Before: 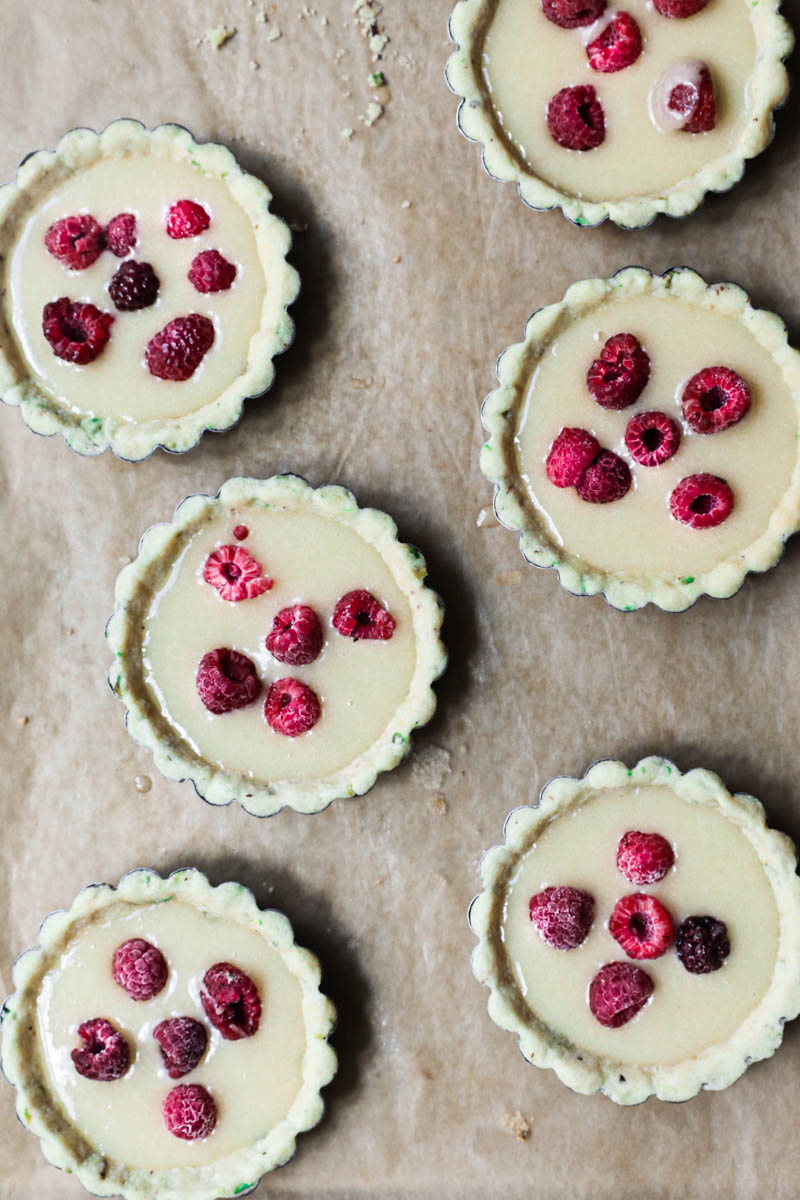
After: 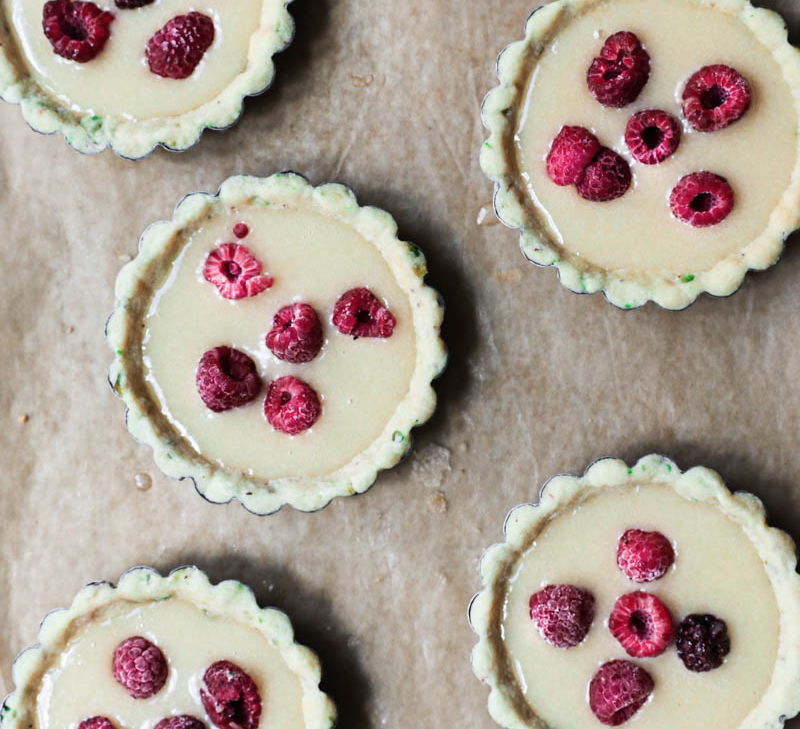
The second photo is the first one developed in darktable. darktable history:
color zones: curves: ch1 [(0, 0.469) (0.072, 0.457) (0.243, 0.494) (0.429, 0.5) (0.571, 0.5) (0.714, 0.5) (0.857, 0.5) (1, 0.469)]; ch2 [(0, 0.499) (0.143, 0.467) (0.242, 0.436) (0.429, 0.493) (0.571, 0.5) (0.714, 0.5) (0.857, 0.5) (1, 0.499)]
crop and rotate: top 25.218%, bottom 13.978%
